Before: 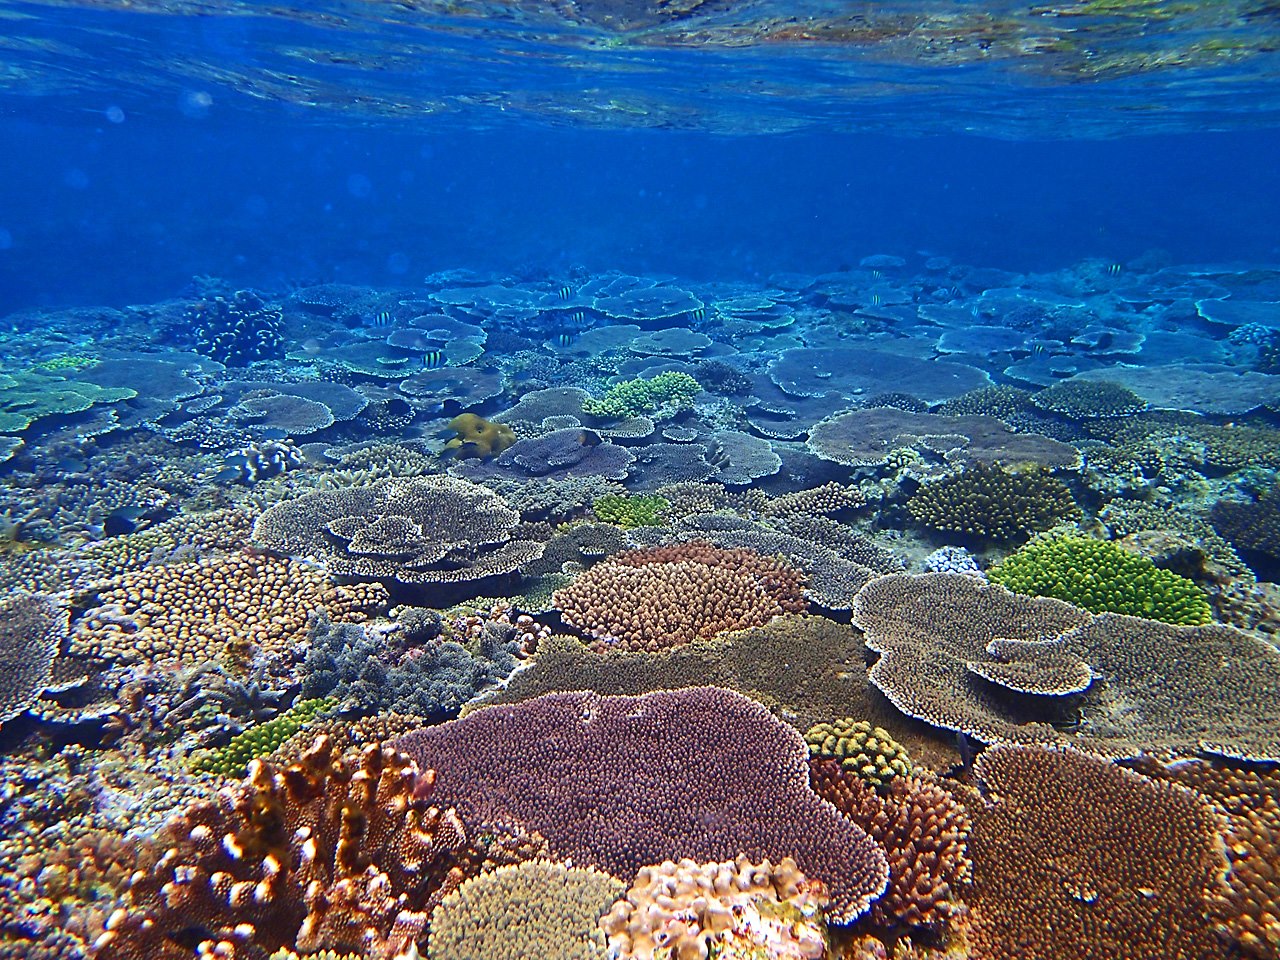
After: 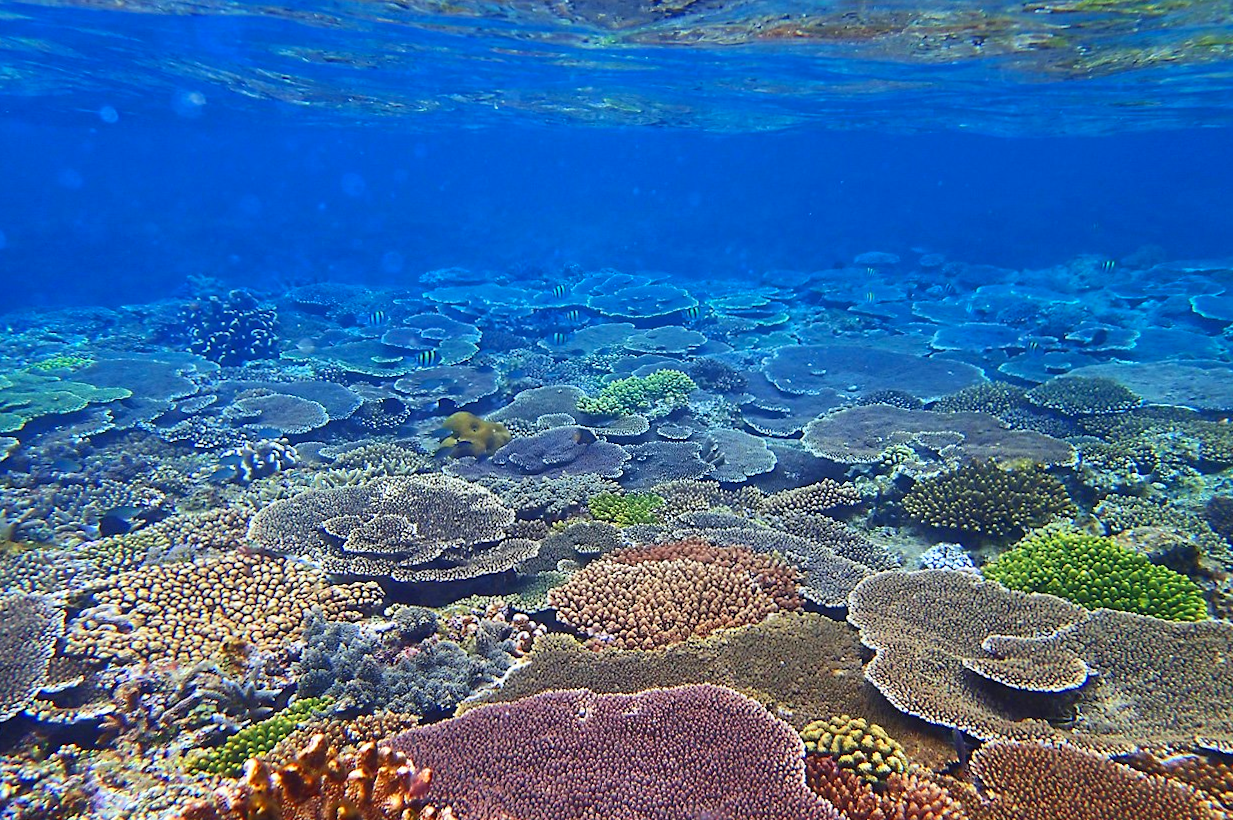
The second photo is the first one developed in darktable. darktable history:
contrast brightness saturation: contrast 0.03, brightness 0.067, saturation 0.122
crop and rotate: angle 0.213°, left 0.215%, right 2.955%, bottom 14.118%
